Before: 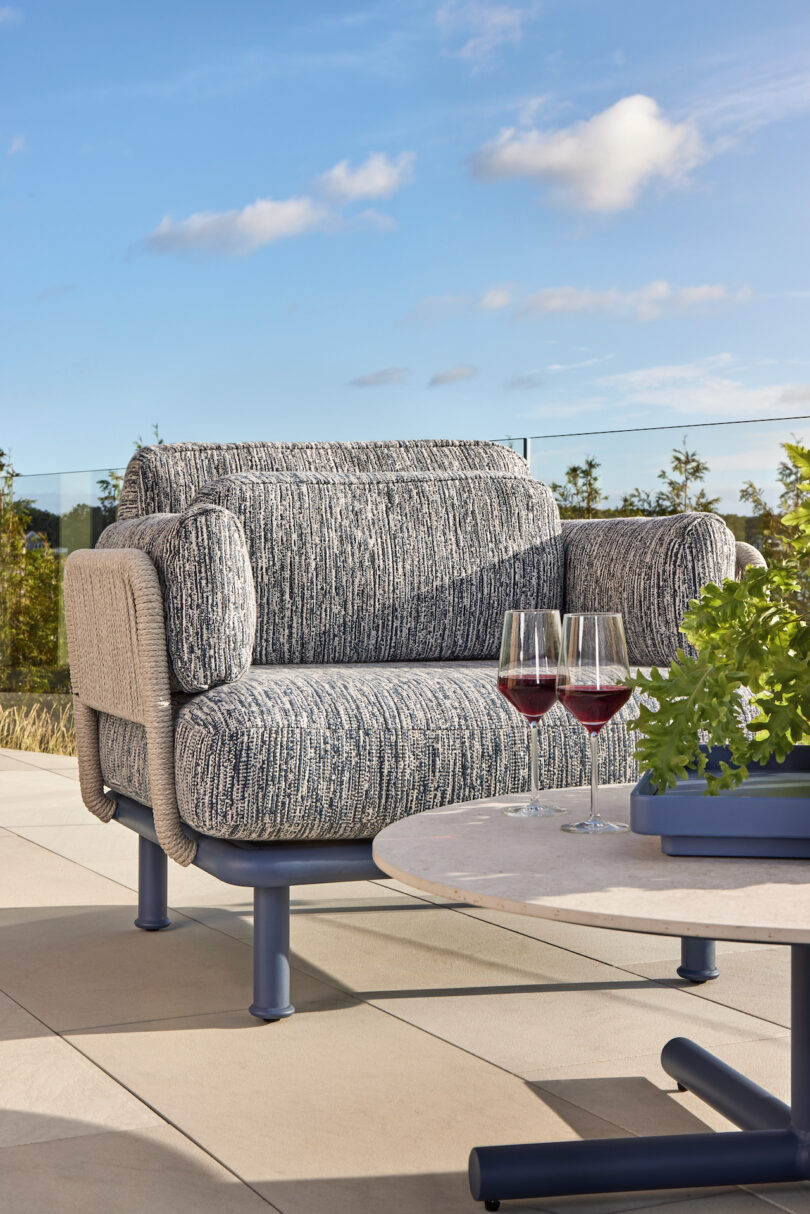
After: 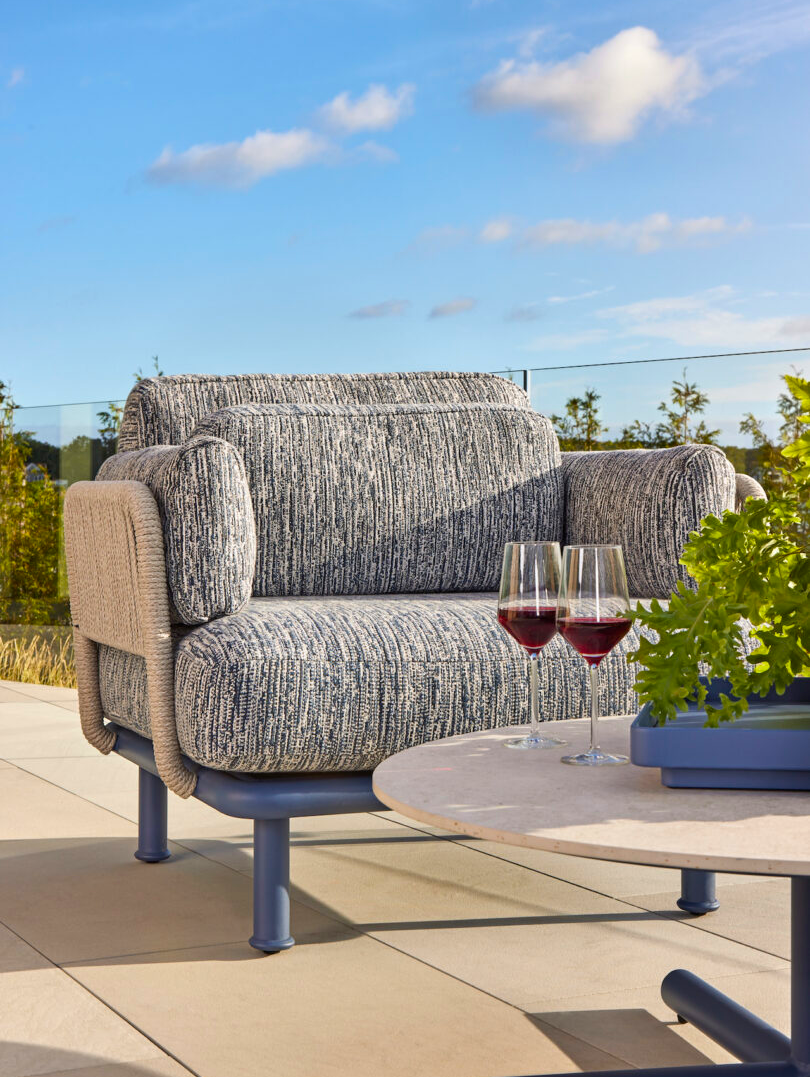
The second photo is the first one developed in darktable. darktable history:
crop and rotate: top 5.609%, bottom 5.609%
color balance rgb: perceptual saturation grading › global saturation 25%, global vibrance 20%
